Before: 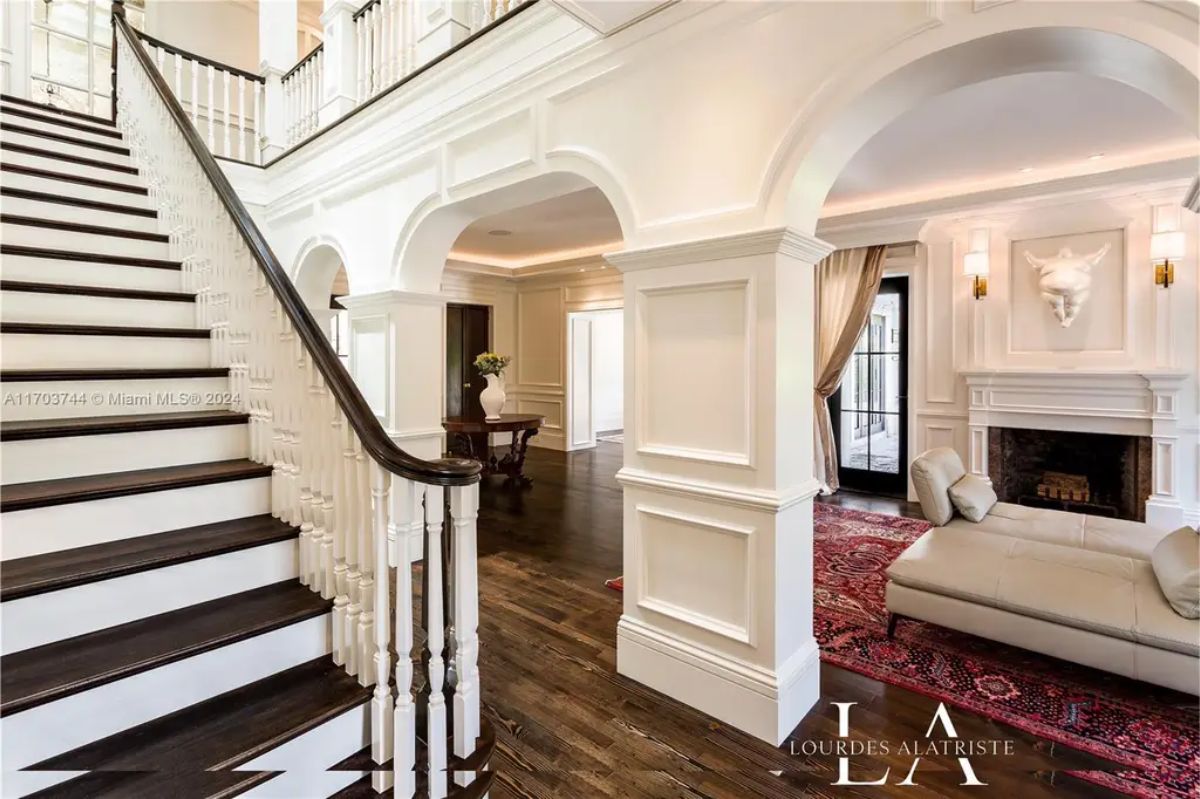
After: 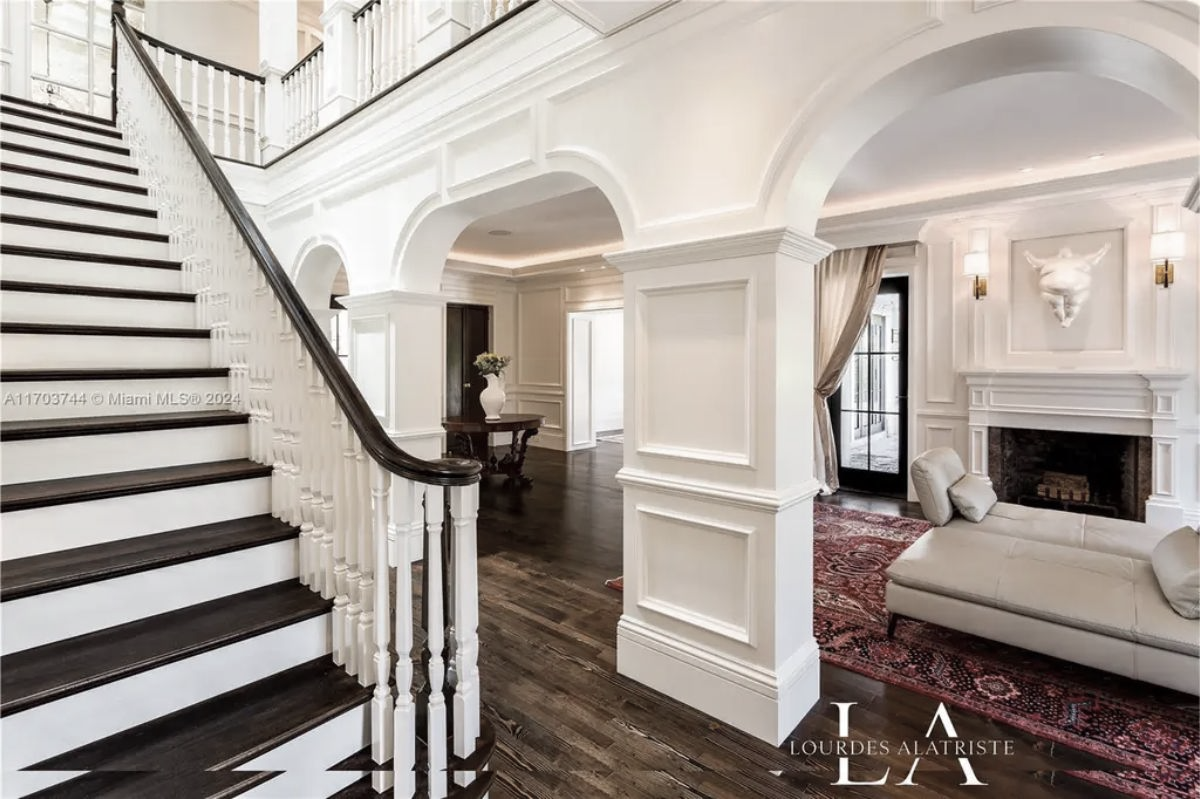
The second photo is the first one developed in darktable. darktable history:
exposure: compensate exposure bias true, compensate highlight preservation false
color zones: curves: ch1 [(0, 0.292) (0.001, 0.292) (0.2, 0.264) (0.4, 0.248) (0.6, 0.248) (0.8, 0.264) (0.999, 0.292) (1, 0.292)]
